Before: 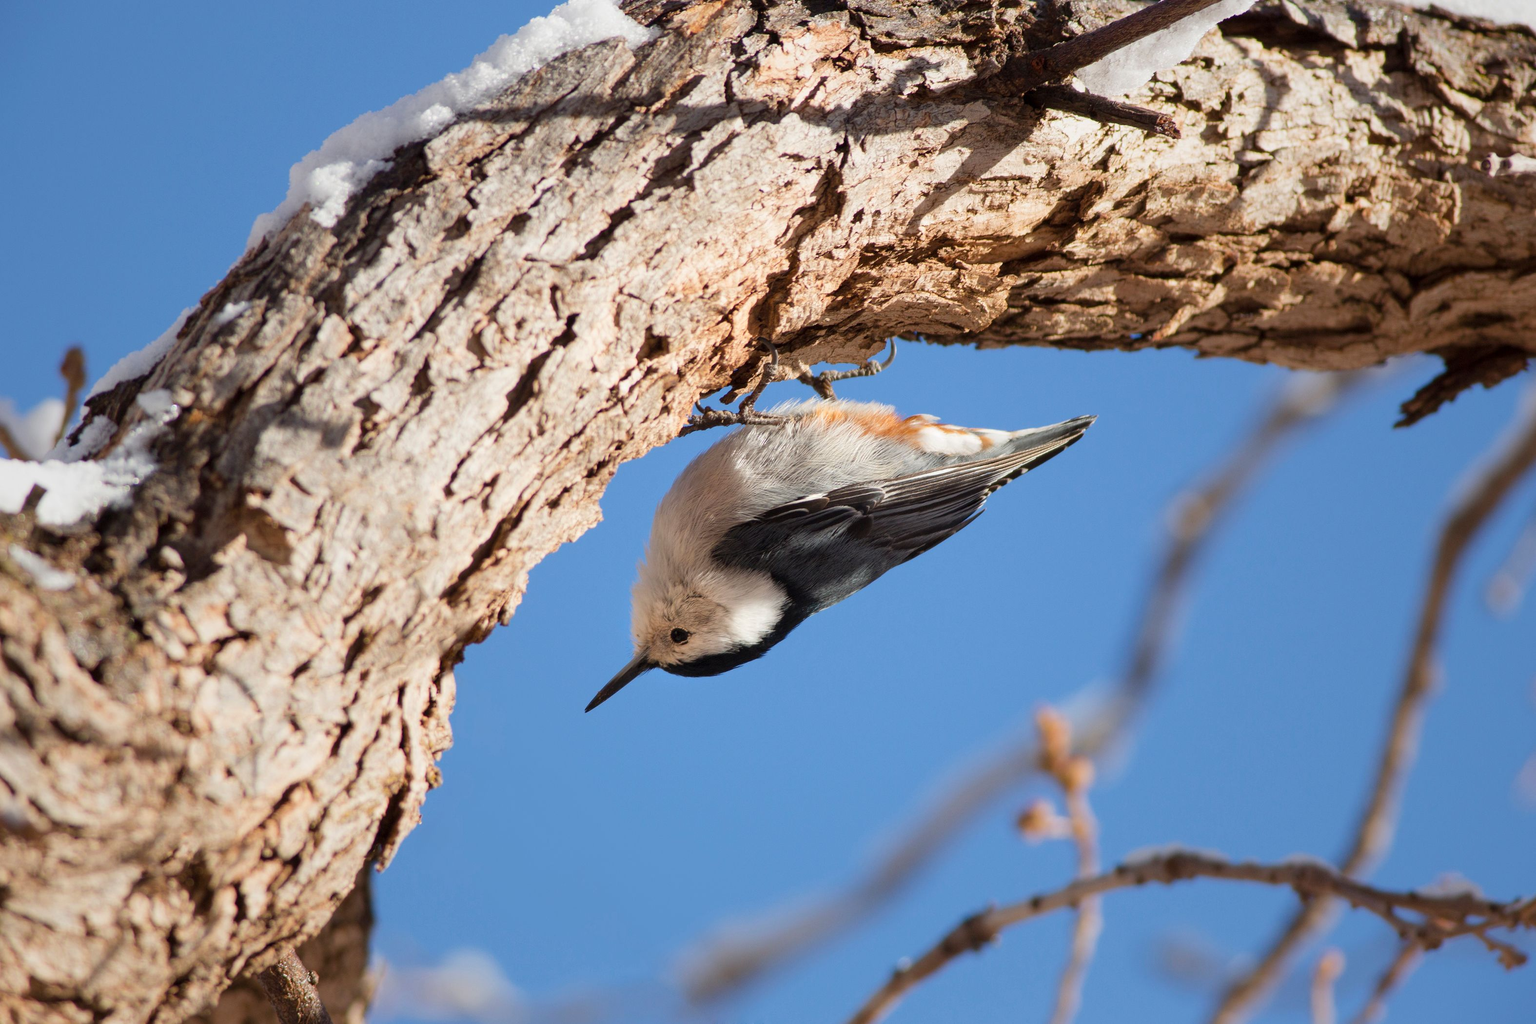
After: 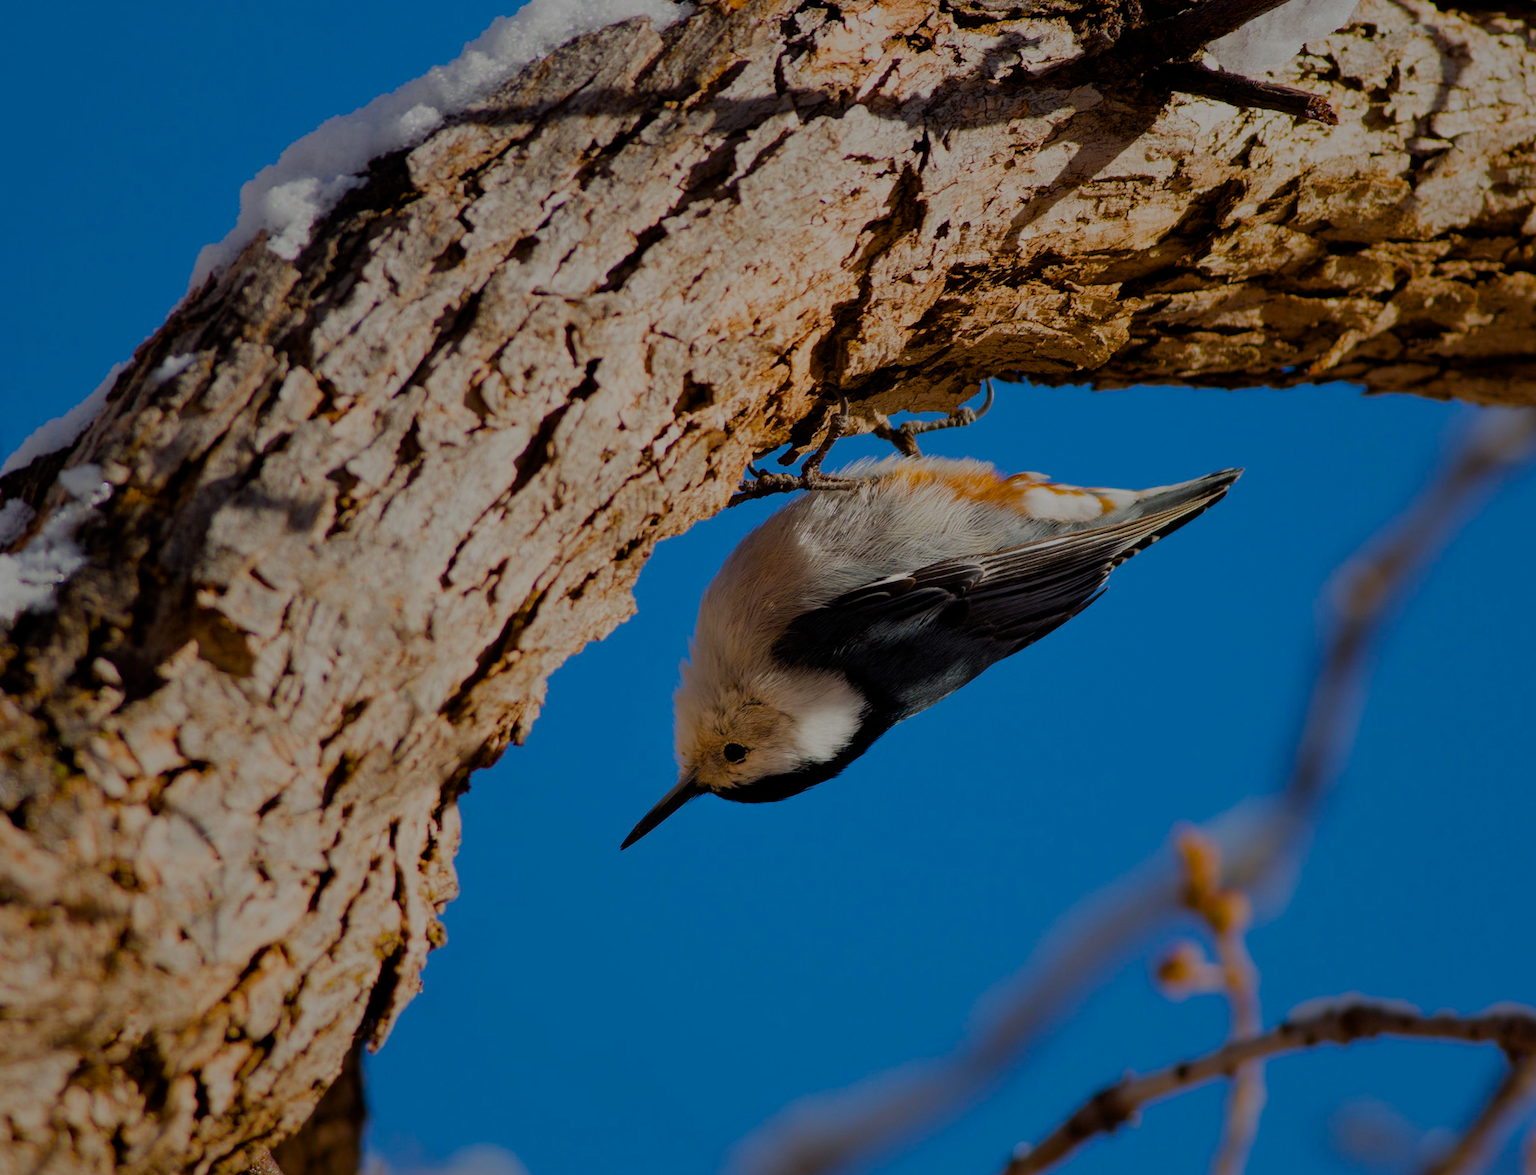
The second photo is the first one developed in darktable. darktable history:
color balance rgb: shadows lift › chroma 1.049%, shadows lift › hue 240.78°, perceptual saturation grading › global saturation 44.129%, perceptual saturation grading › highlights -25.749%, perceptual saturation grading › shadows 50.143%, global vibrance 20%
filmic rgb: black relative exposure -12.85 EV, white relative exposure 2.8 EV, target black luminance 0%, hardness 8.49, latitude 70.48%, contrast 1.136, shadows ↔ highlights balance -0.927%
tone equalizer: on, module defaults
exposure: exposure -1.405 EV, compensate exposure bias true, compensate highlight preservation false
crop and rotate: angle 1.39°, left 4.067%, top 1.046%, right 11.895%, bottom 2.483%
